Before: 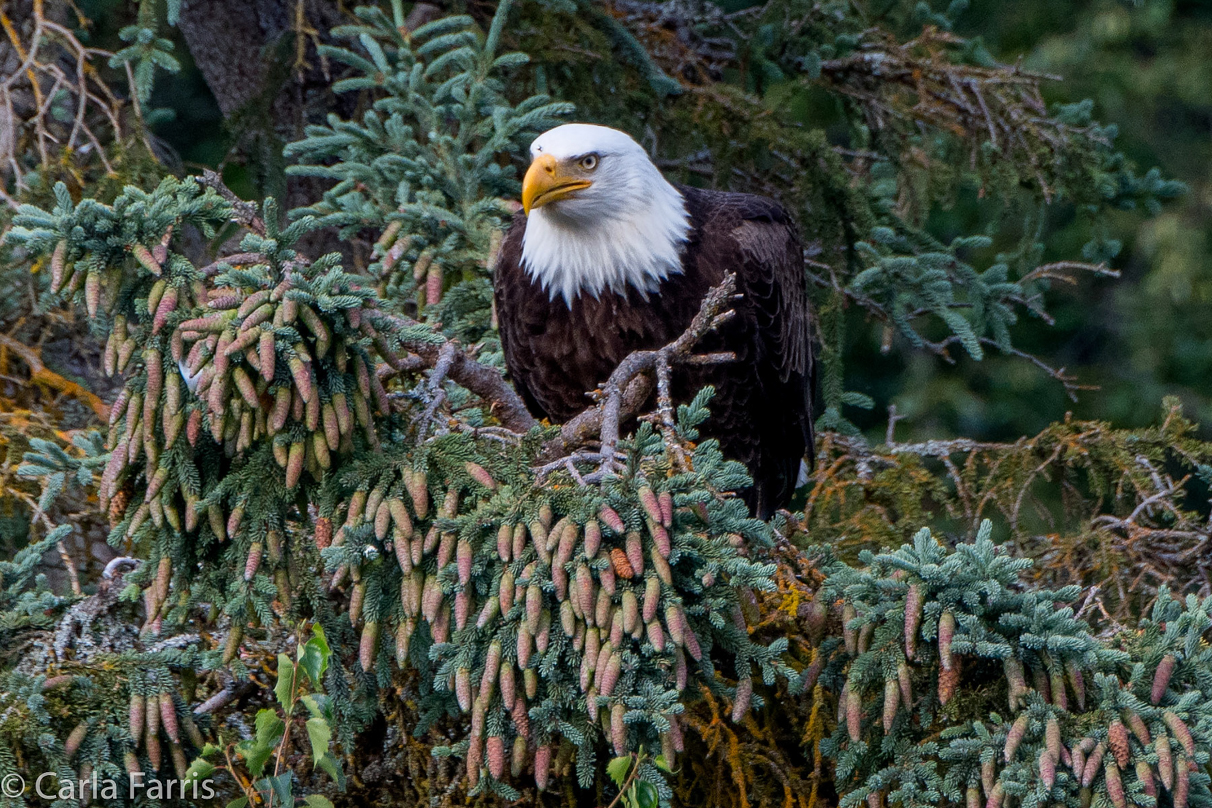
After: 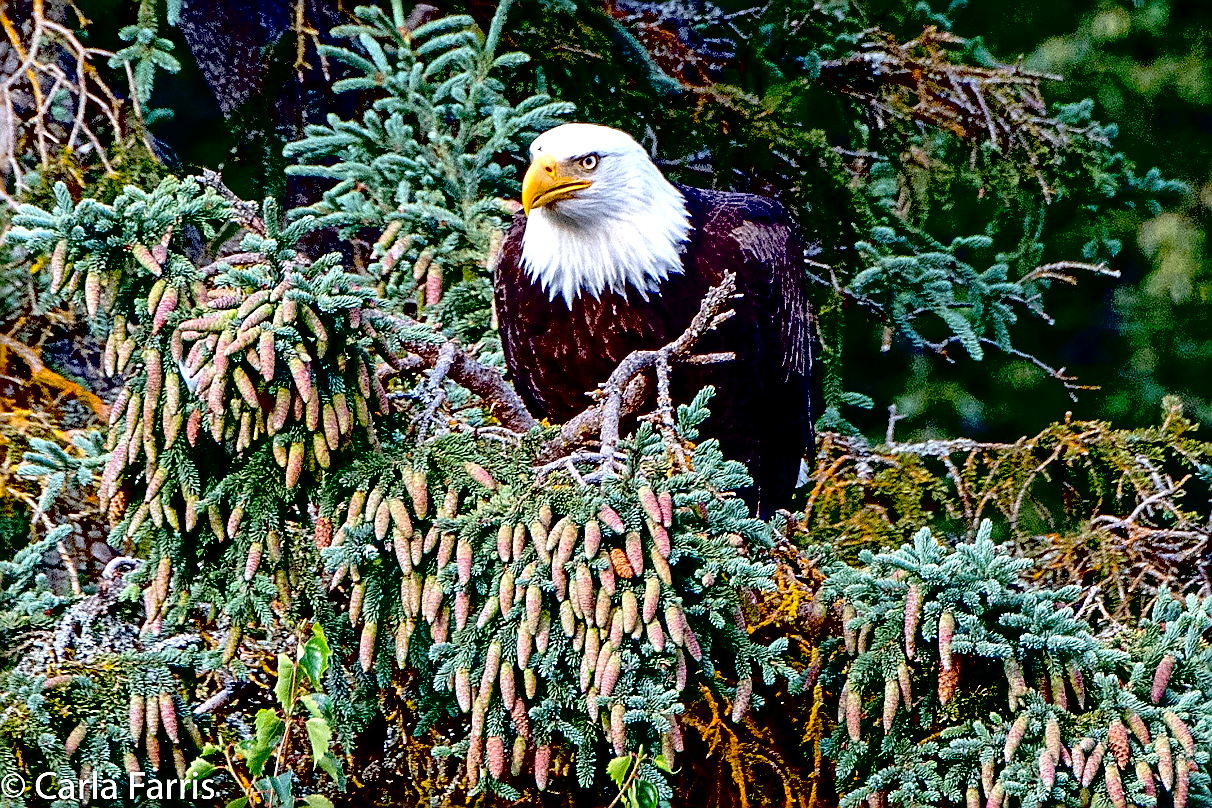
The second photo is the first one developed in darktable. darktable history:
exposure: black level correction 0.035, exposure 0.907 EV, compensate highlight preservation false
contrast brightness saturation: brightness 0.136
sharpen: amount 0.886
